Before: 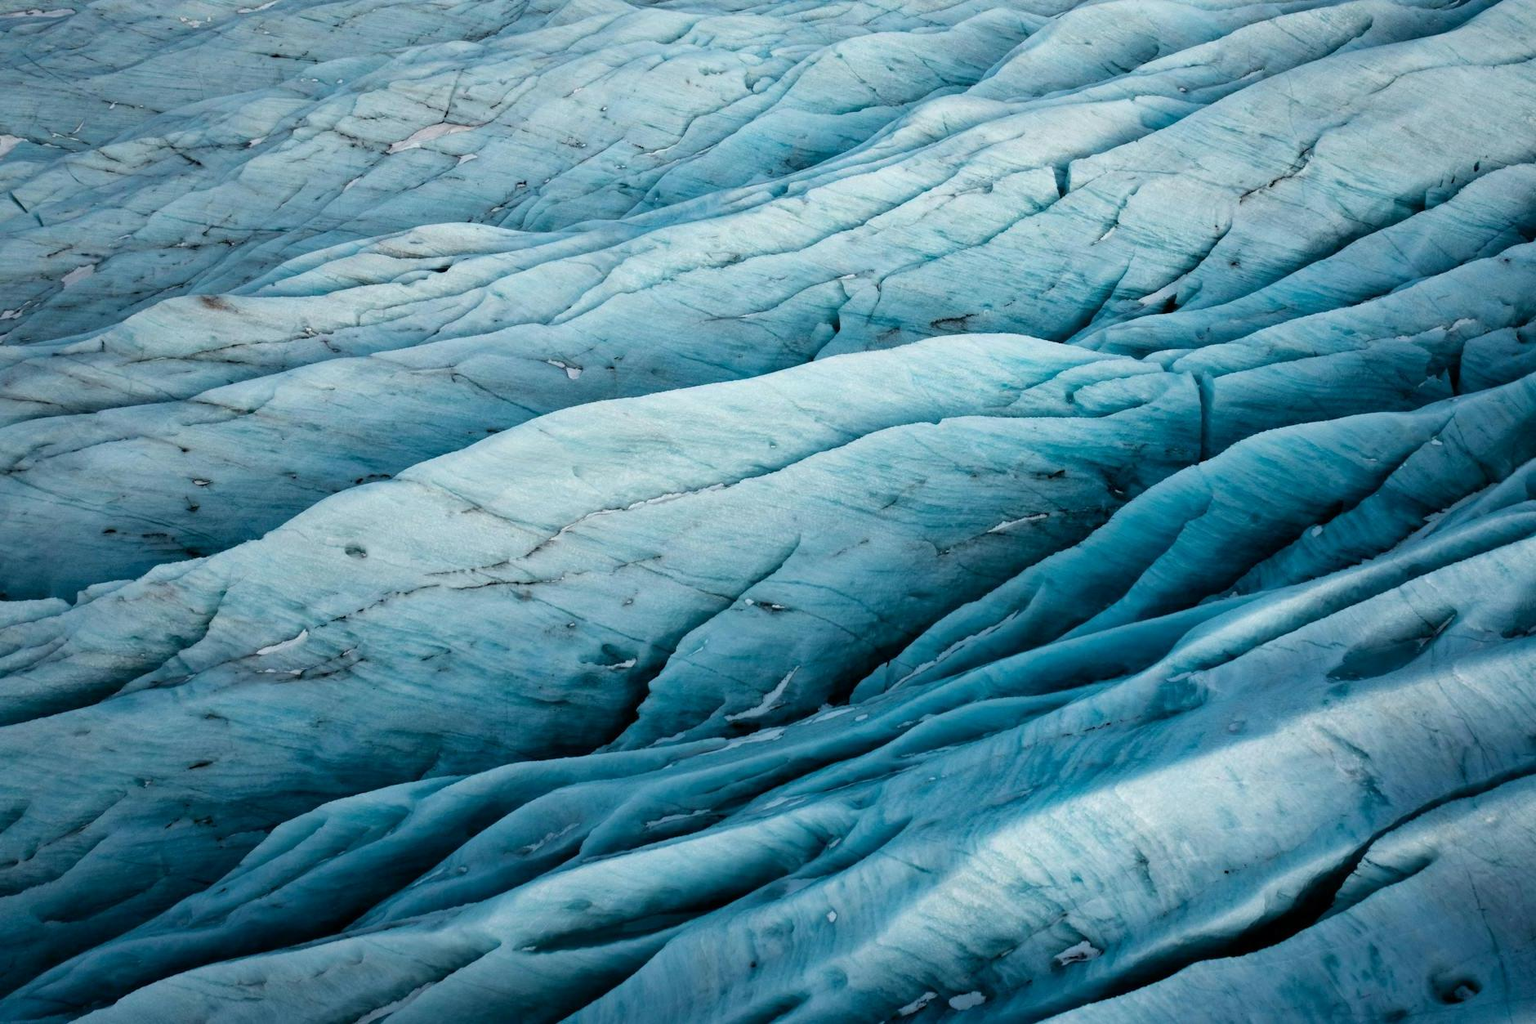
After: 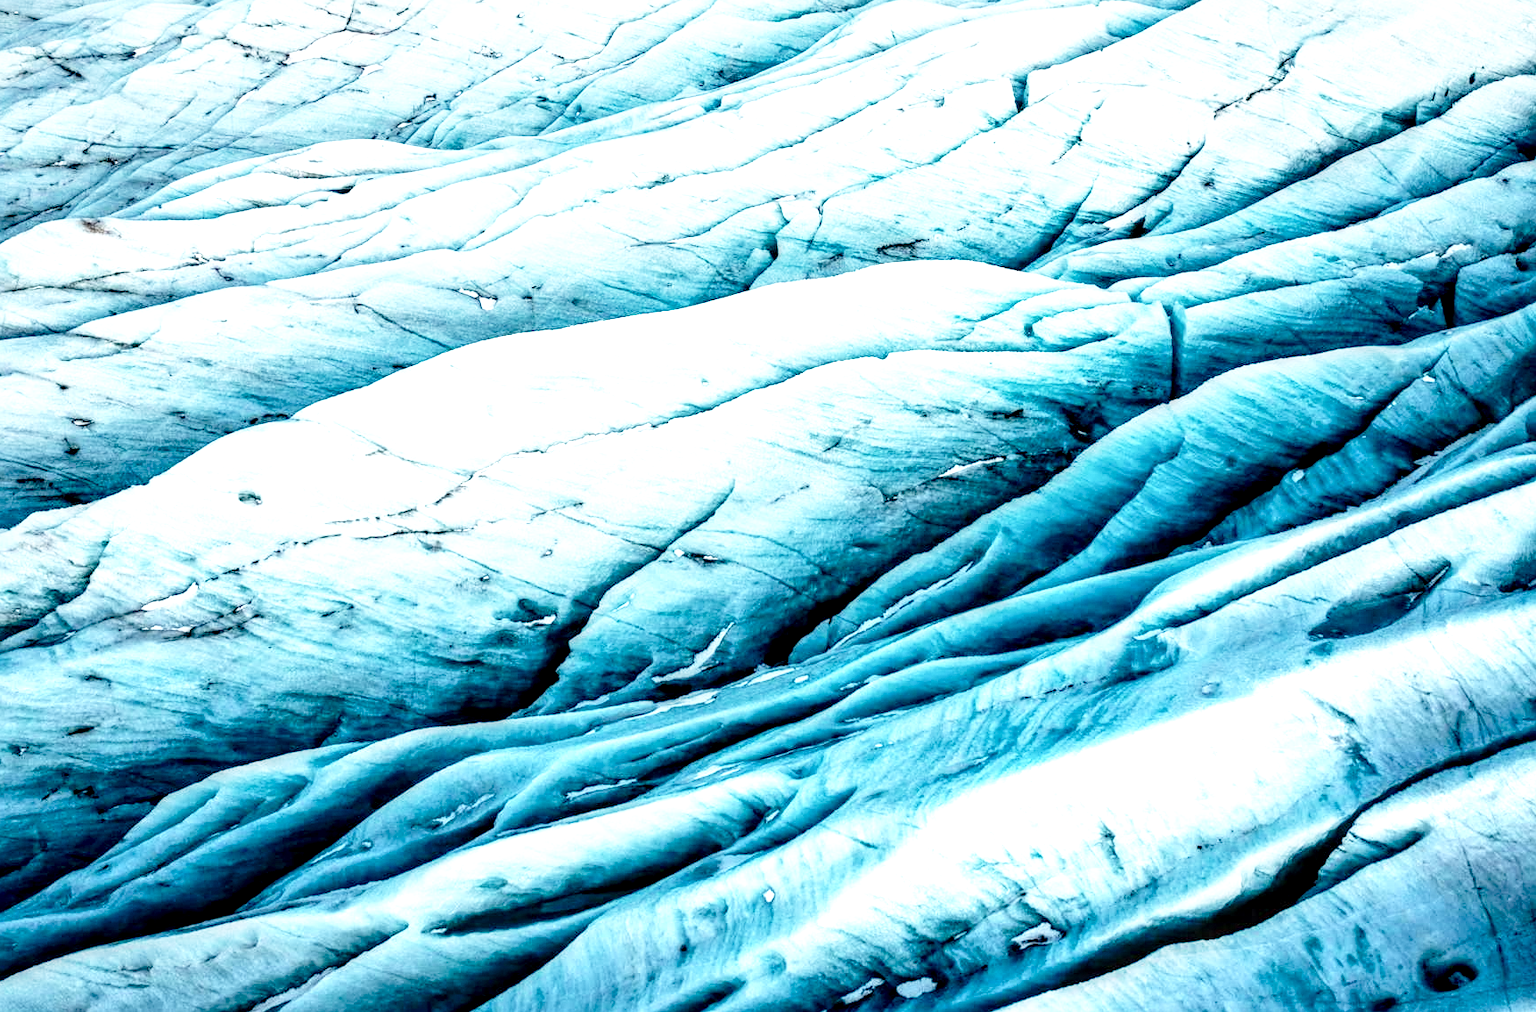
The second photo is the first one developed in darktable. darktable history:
exposure: black level correction 0, exposure 0.931 EV, compensate highlight preservation false
crop and rotate: left 8.281%, top 9.305%
base curve: curves: ch0 [(0, 0) (0.028, 0.03) (0.121, 0.232) (0.46, 0.748) (0.859, 0.968) (1, 1)], preserve colors none
local contrast: highlights 18%, detail 185%
sharpen: amount 0.217
contrast brightness saturation: contrast 0.102, brightness 0.021, saturation 0.015
